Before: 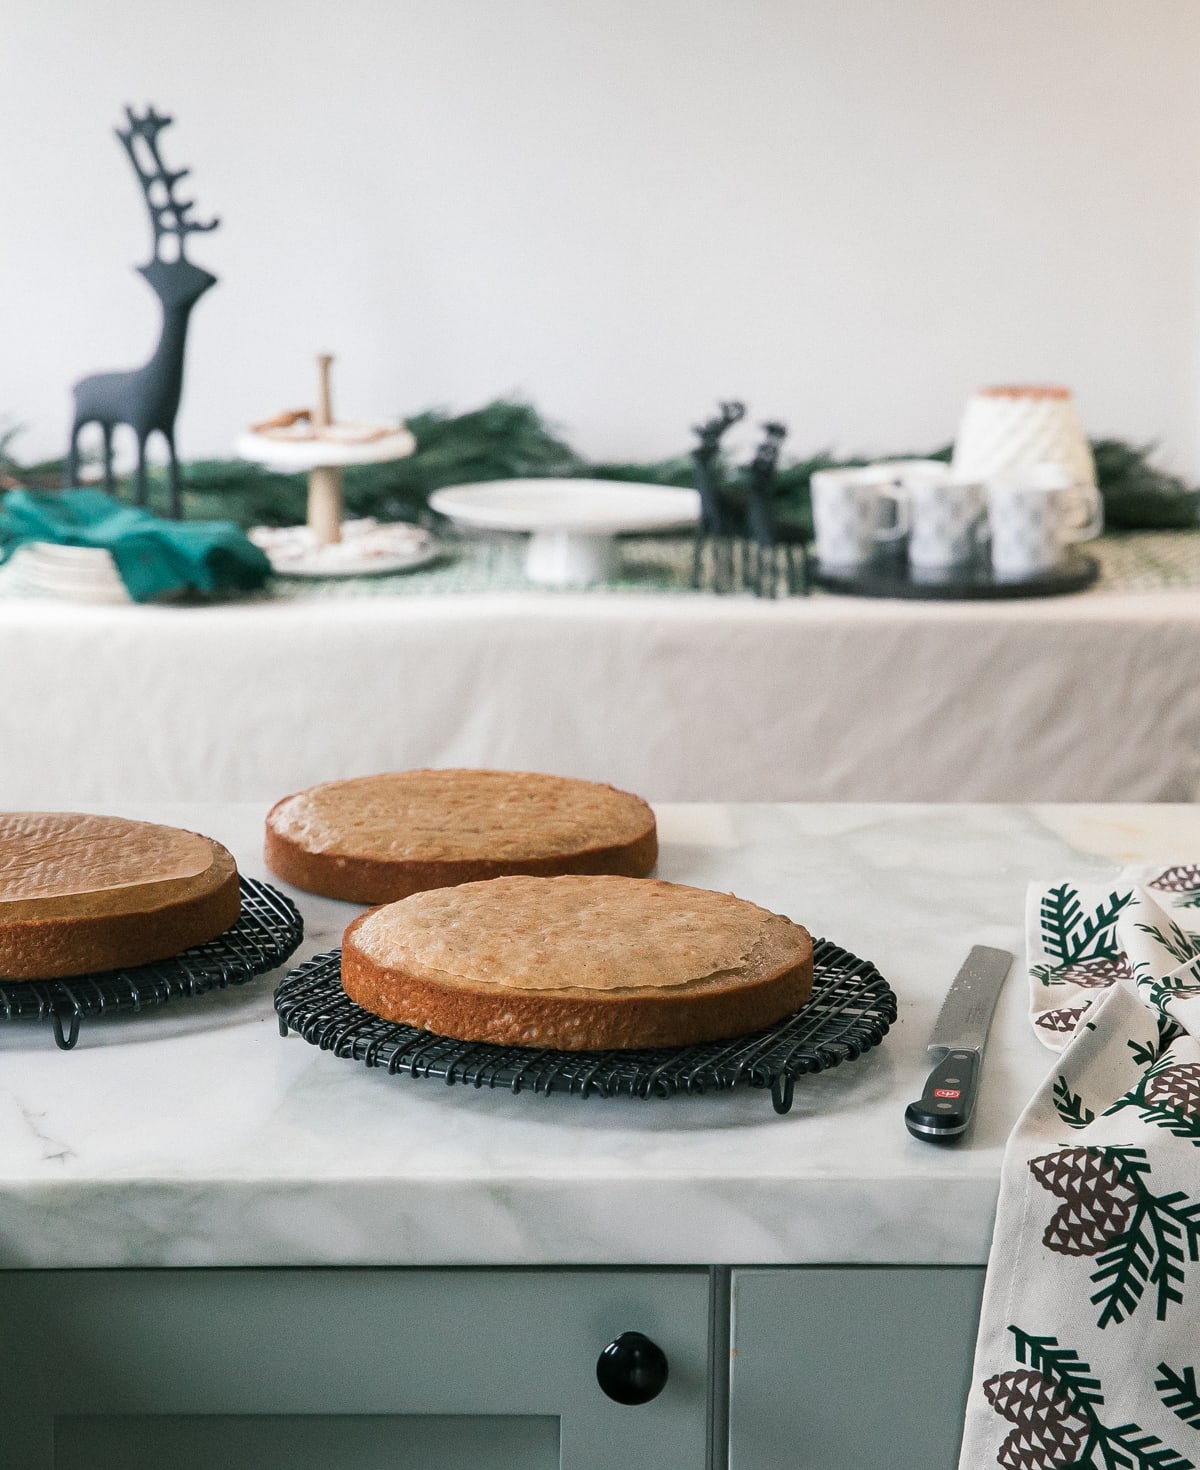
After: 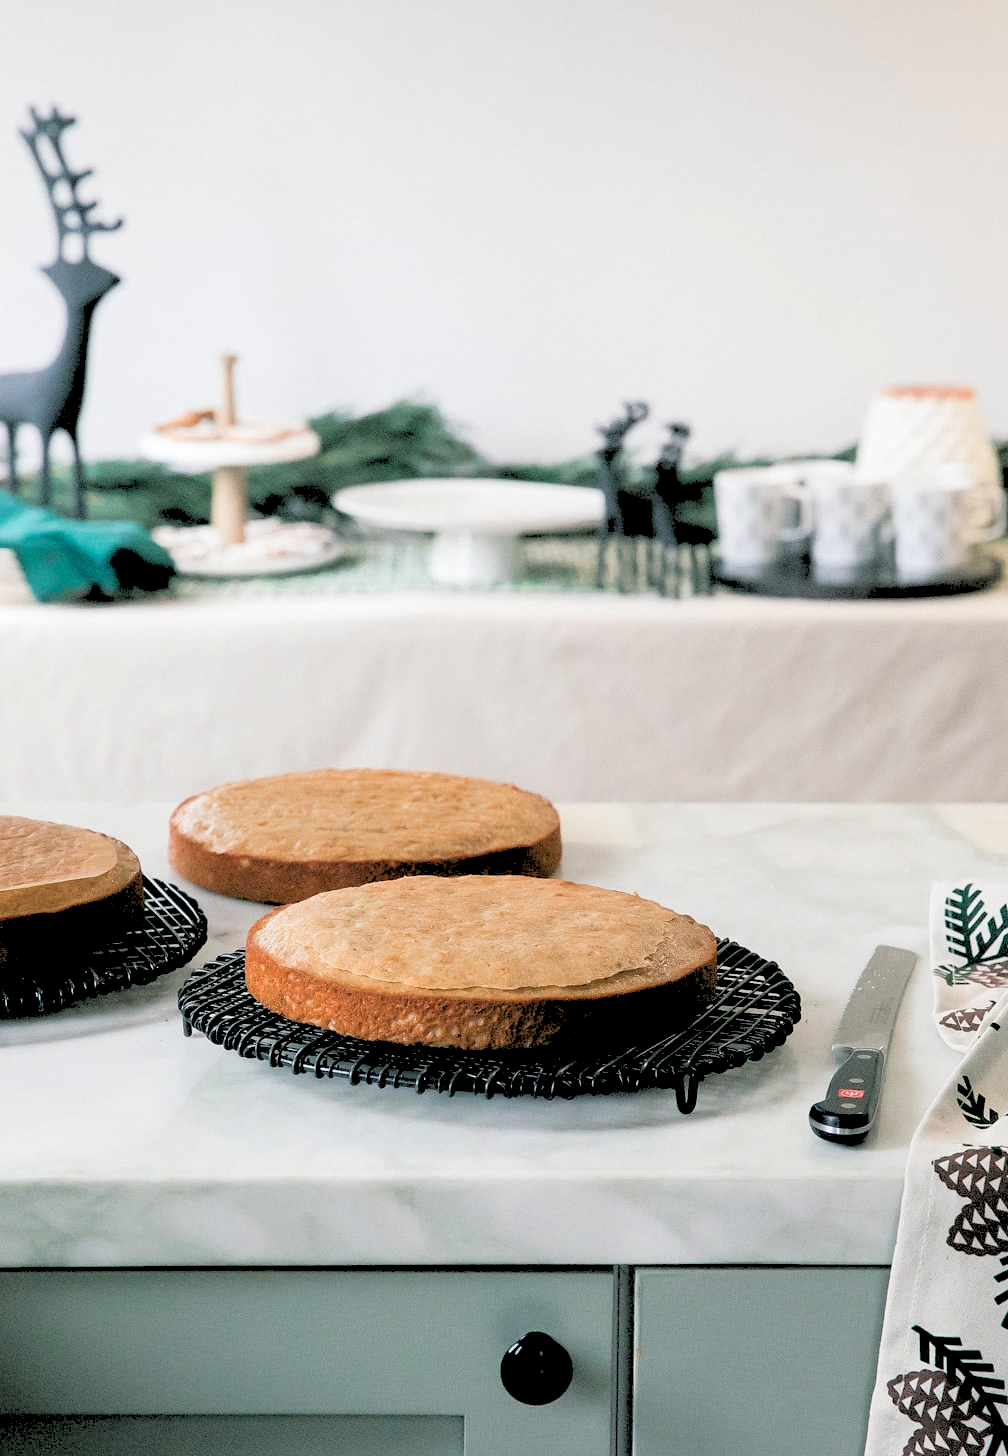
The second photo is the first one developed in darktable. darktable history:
crop: left 8.026%, right 7.374%
rgb levels: levels [[0.027, 0.429, 0.996], [0, 0.5, 1], [0, 0.5, 1]]
